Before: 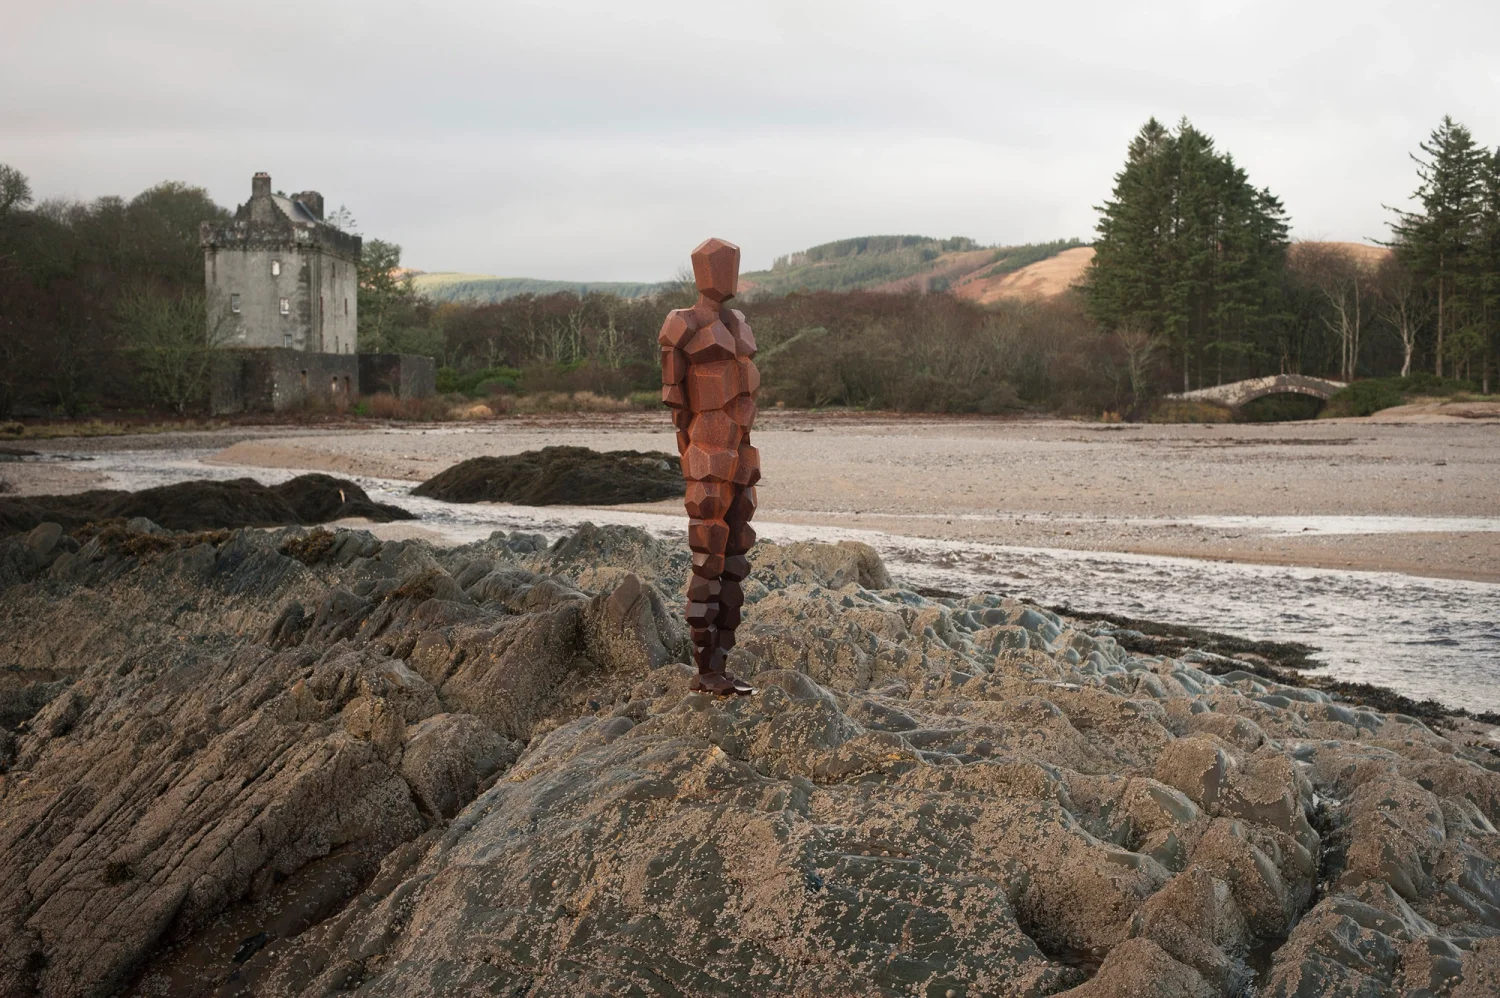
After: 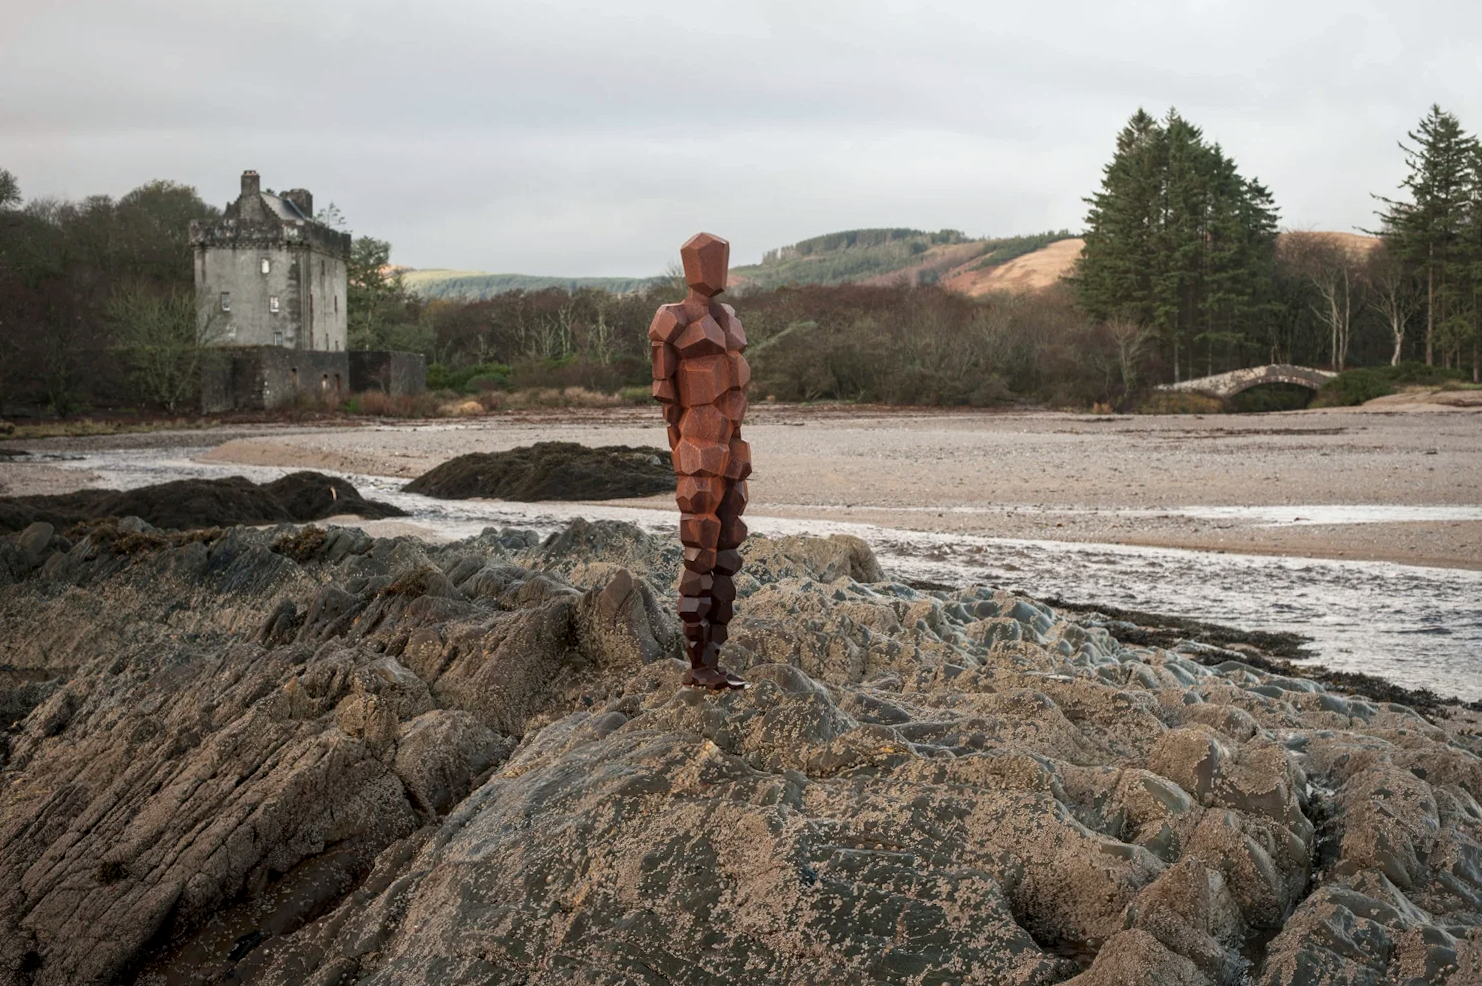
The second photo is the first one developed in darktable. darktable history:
local contrast: on, module defaults
rotate and perspective: rotation -0.45°, automatic cropping original format, crop left 0.008, crop right 0.992, crop top 0.012, crop bottom 0.988
white balance: red 0.986, blue 1.01
